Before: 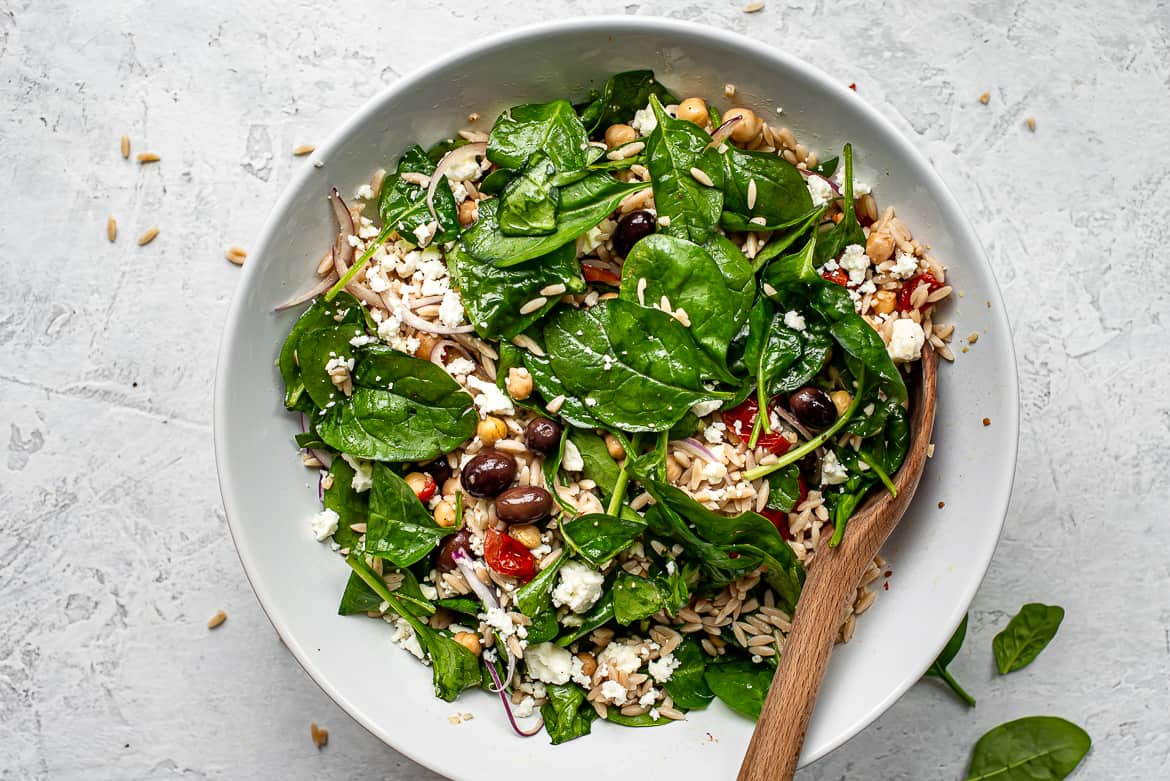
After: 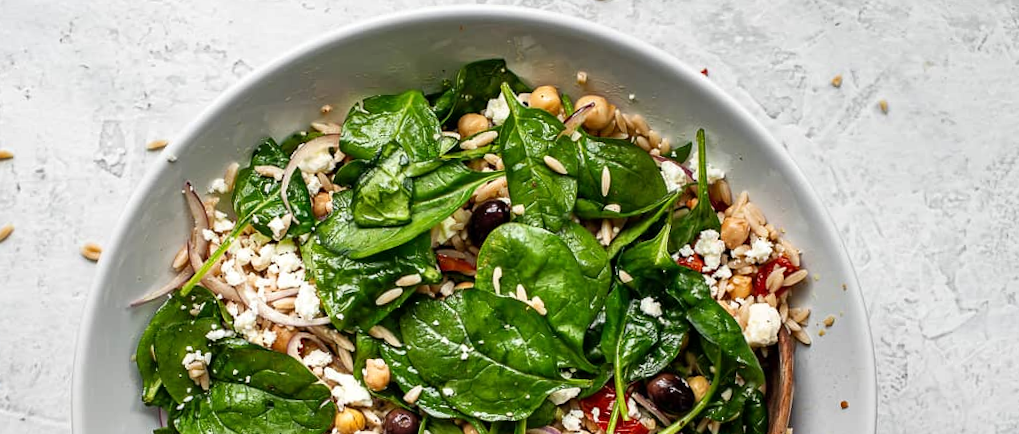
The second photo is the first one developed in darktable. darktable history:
crop and rotate: left 11.812%, bottom 42.776%
rotate and perspective: rotation -1°, crop left 0.011, crop right 0.989, crop top 0.025, crop bottom 0.975
